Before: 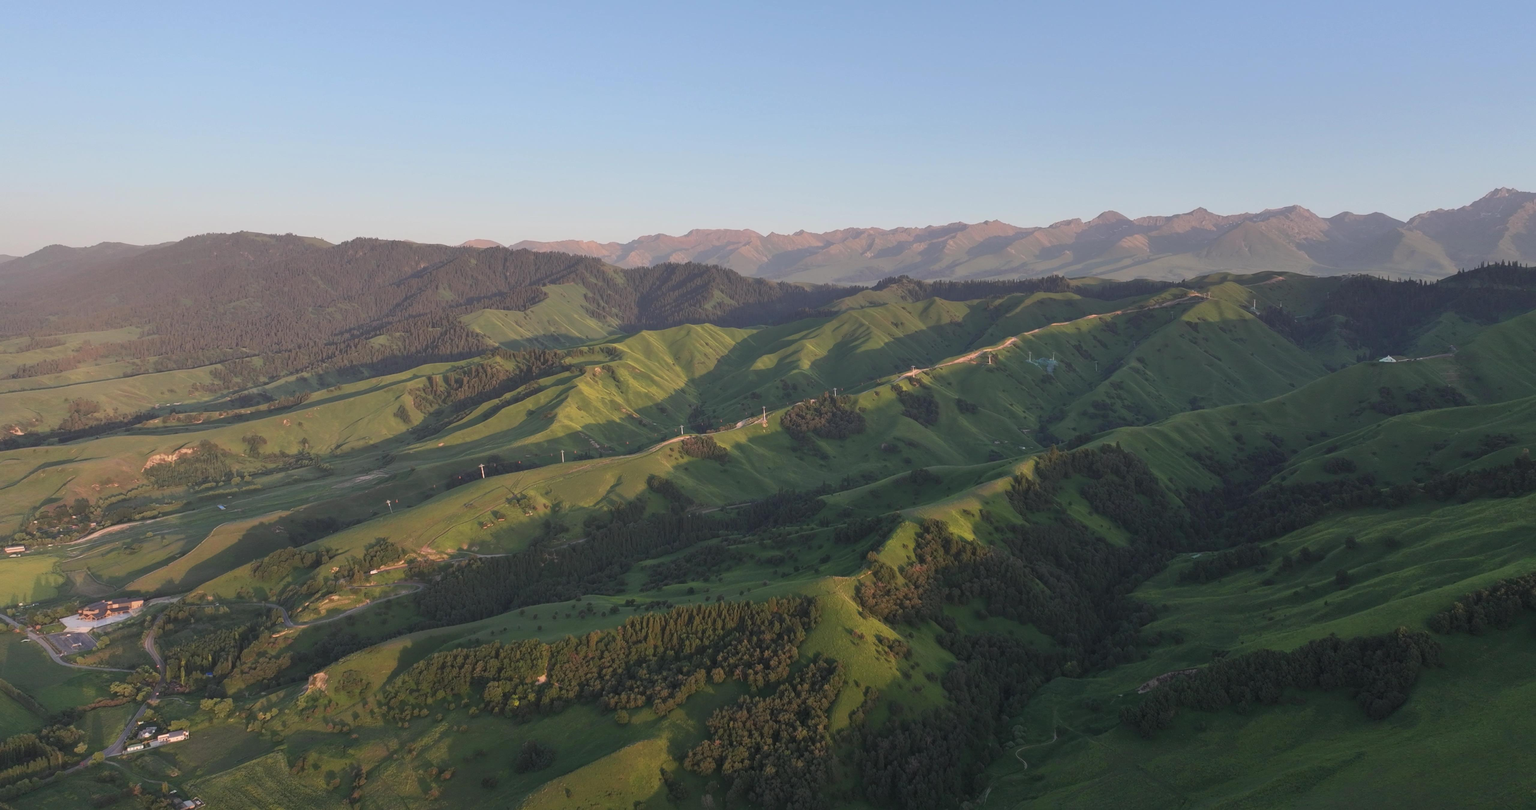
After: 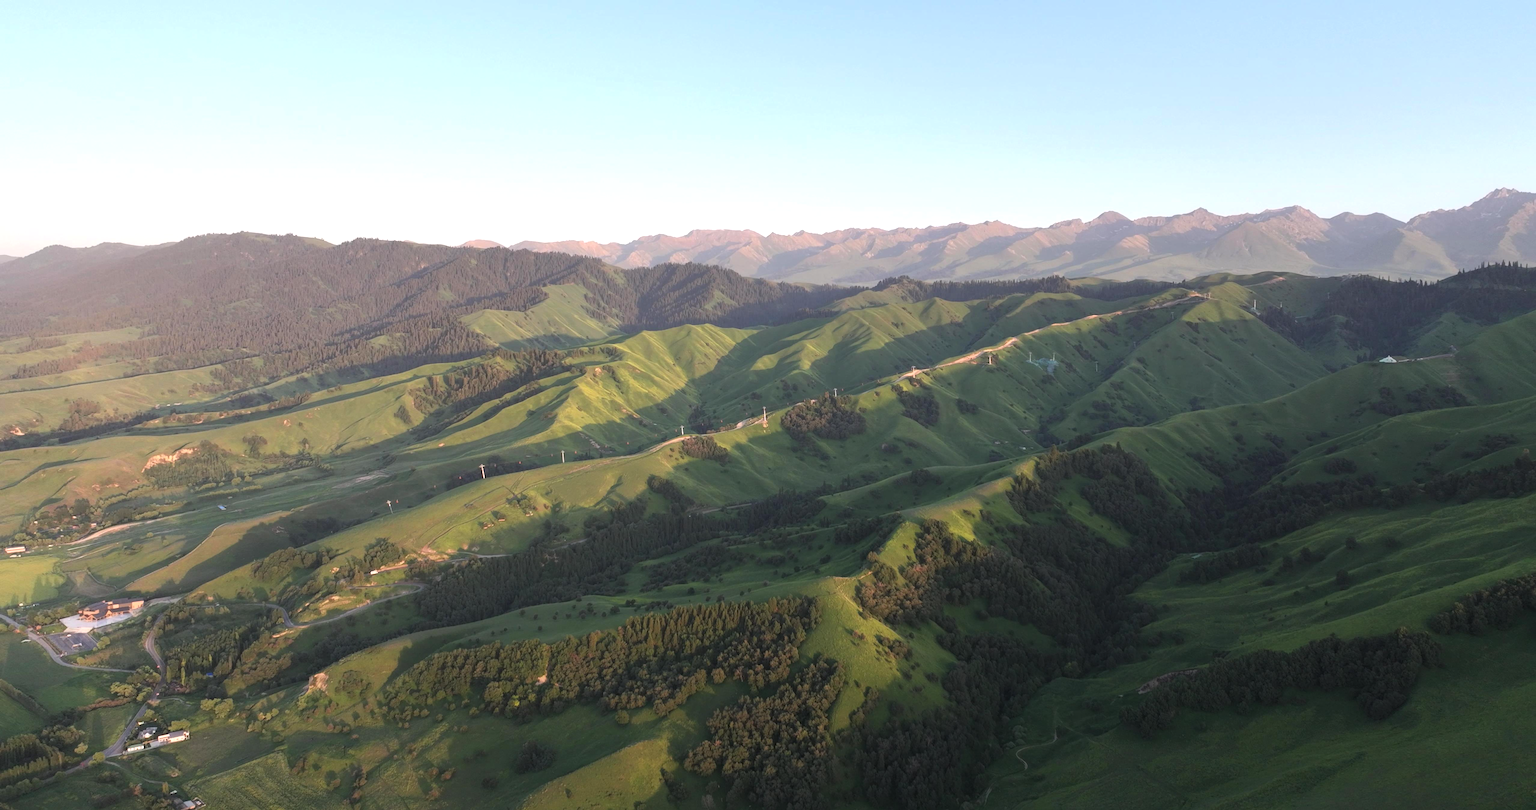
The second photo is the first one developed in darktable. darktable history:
tone equalizer: -8 EV -0.772 EV, -7 EV -0.67 EV, -6 EV -0.594 EV, -5 EV -0.421 EV, -3 EV 0.404 EV, -2 EV 0.6 EV, -1 EV 0.674 EV, +0 EV 0.773 EV, mask exposure compensation -0.507 EV
exposure: exposure 0.128 EV, compensate highlight preservation false
